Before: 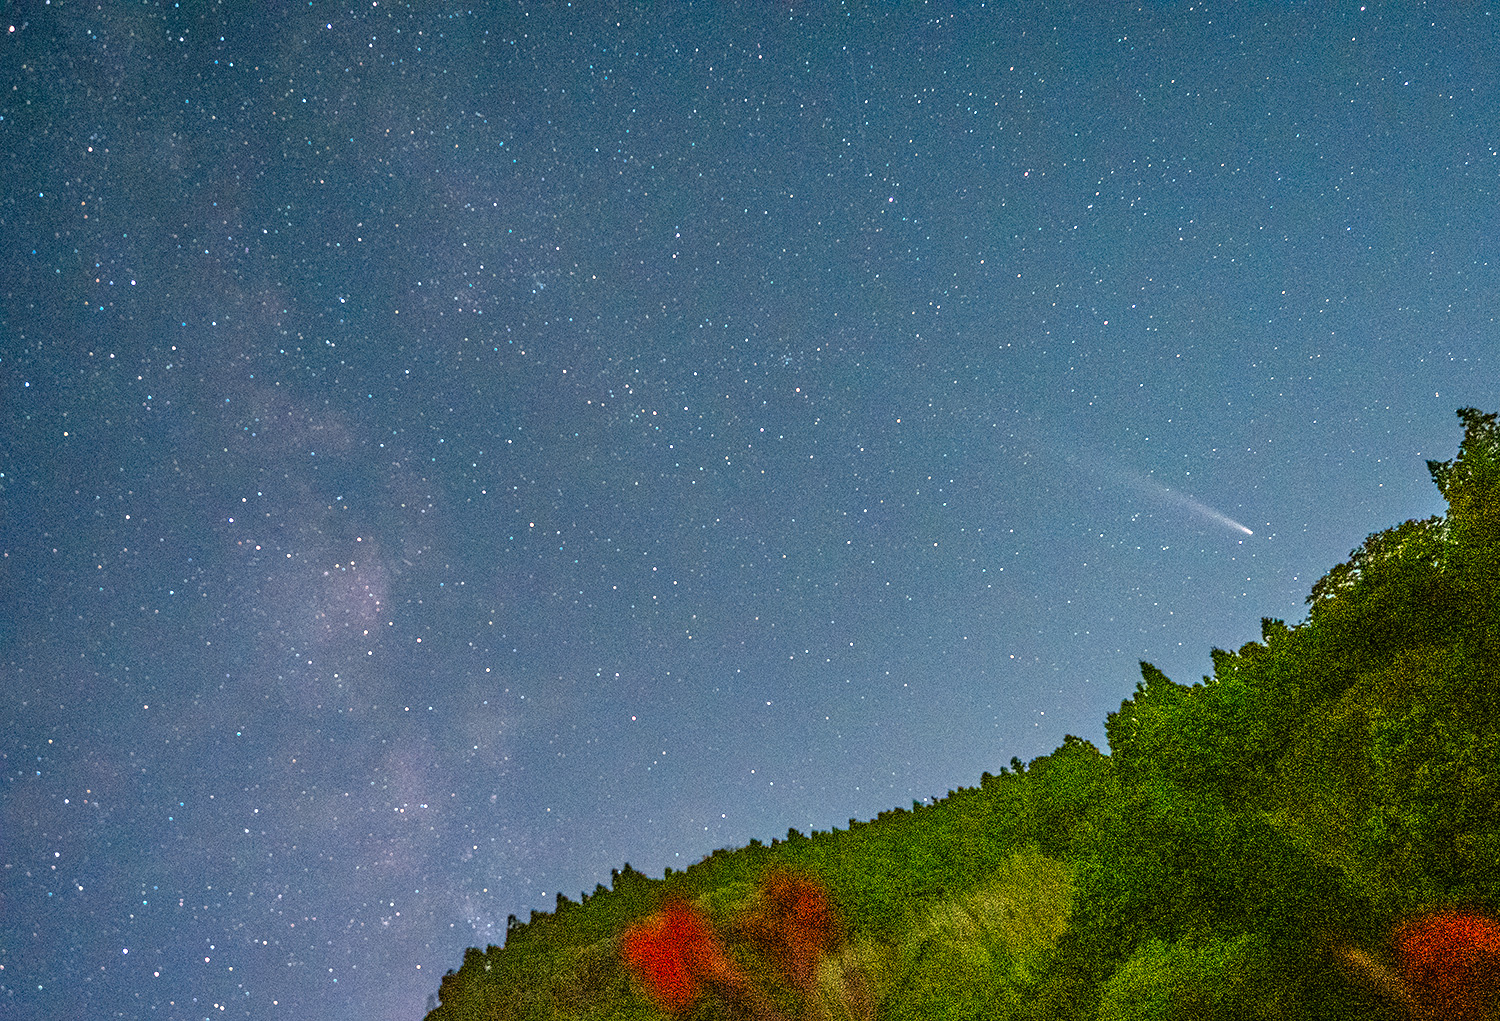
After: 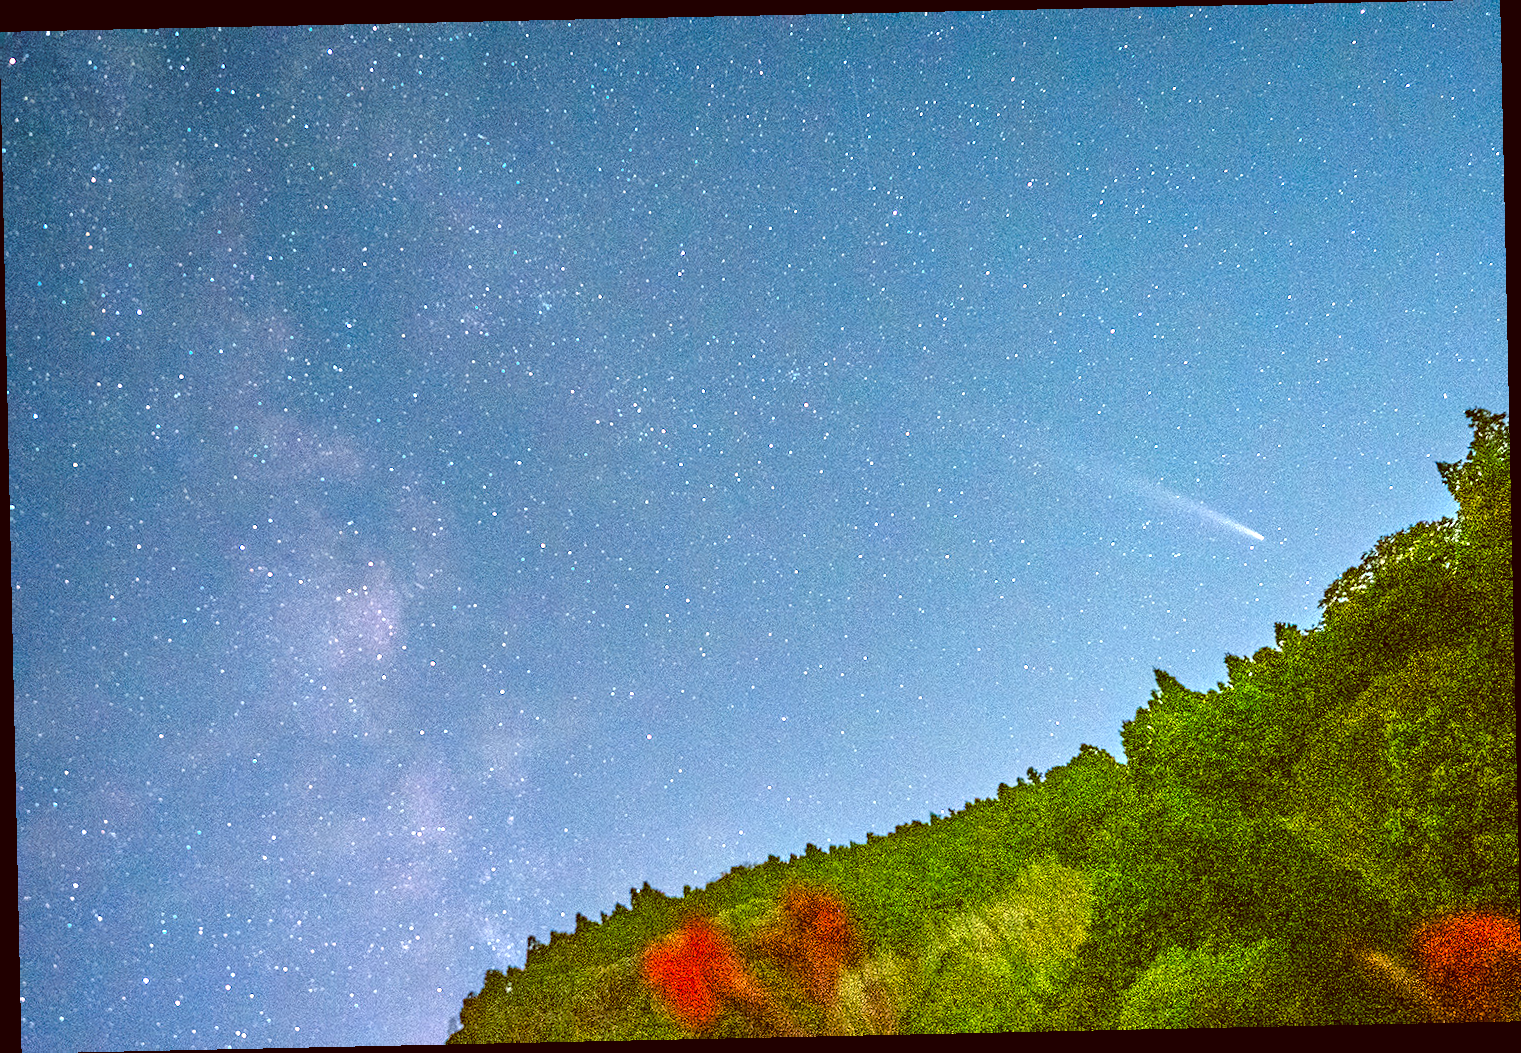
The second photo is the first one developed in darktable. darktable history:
tone equalizer: on, module defaults
color balance: lift [1, 1.015, 1.004, 0.985], gamma [1, 0.958, 0.971, 1.042], gain [1, 0.956, 0.977, 1.044]
exposure: exposure 0.999 EV, compensate highlight preservation false
rotate and perspective: rotation -1.24°, automatic cropping off
